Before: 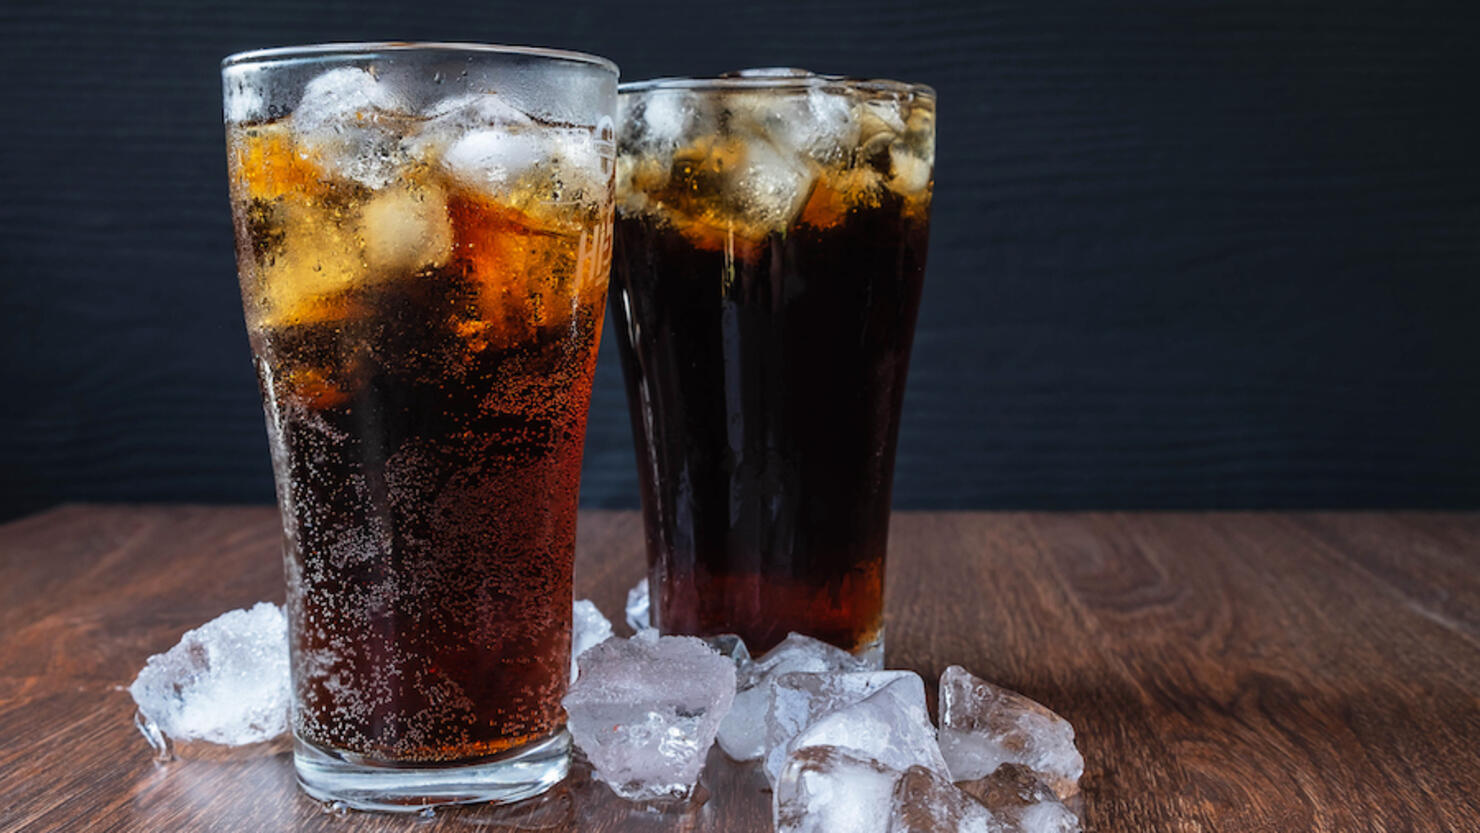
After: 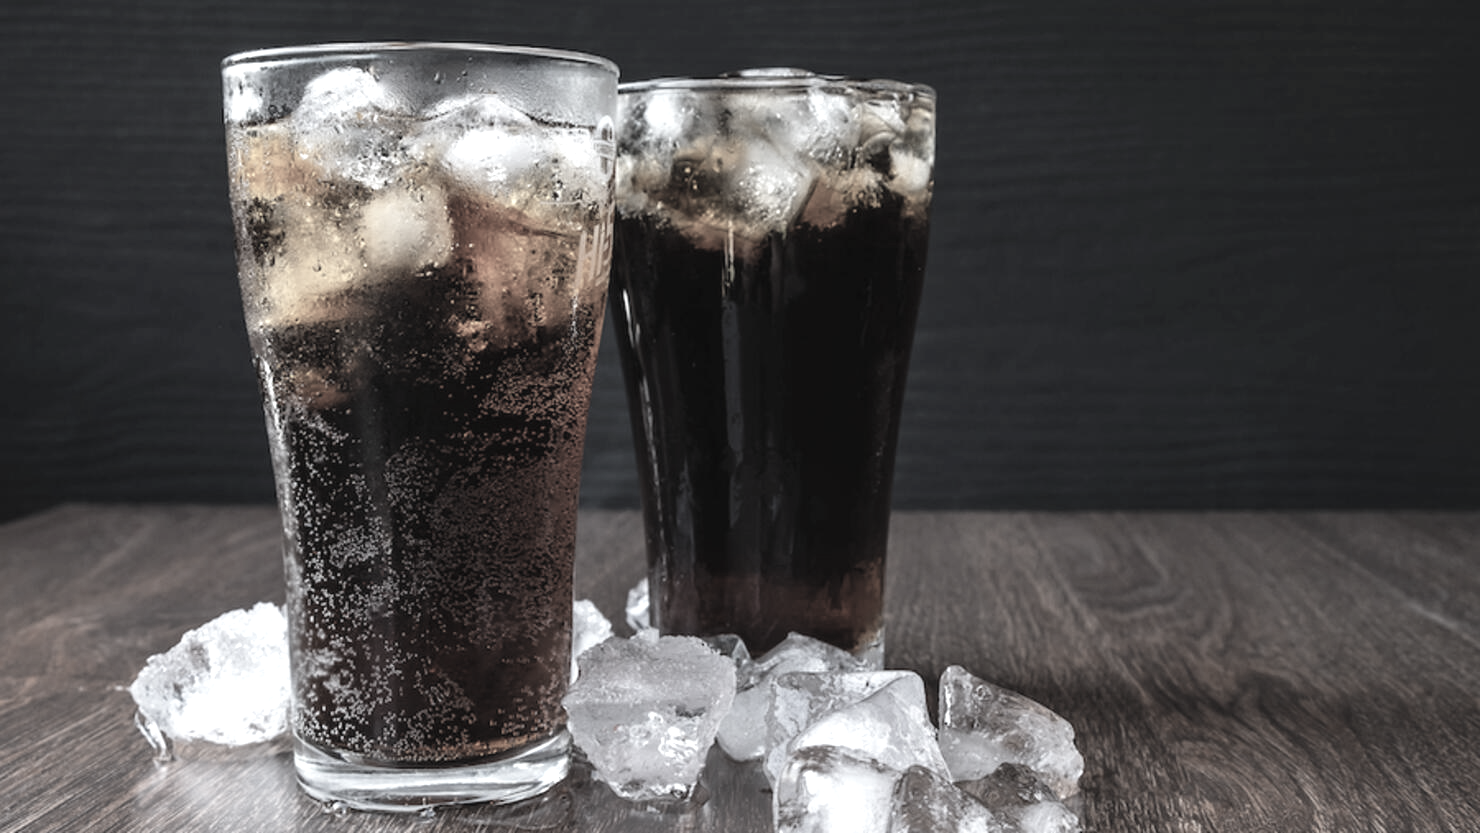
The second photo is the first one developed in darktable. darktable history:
exposure: black level correction -0.002, exposure 0.54 EV, compensate highlight preservation false
color correction: saturation 0.2
